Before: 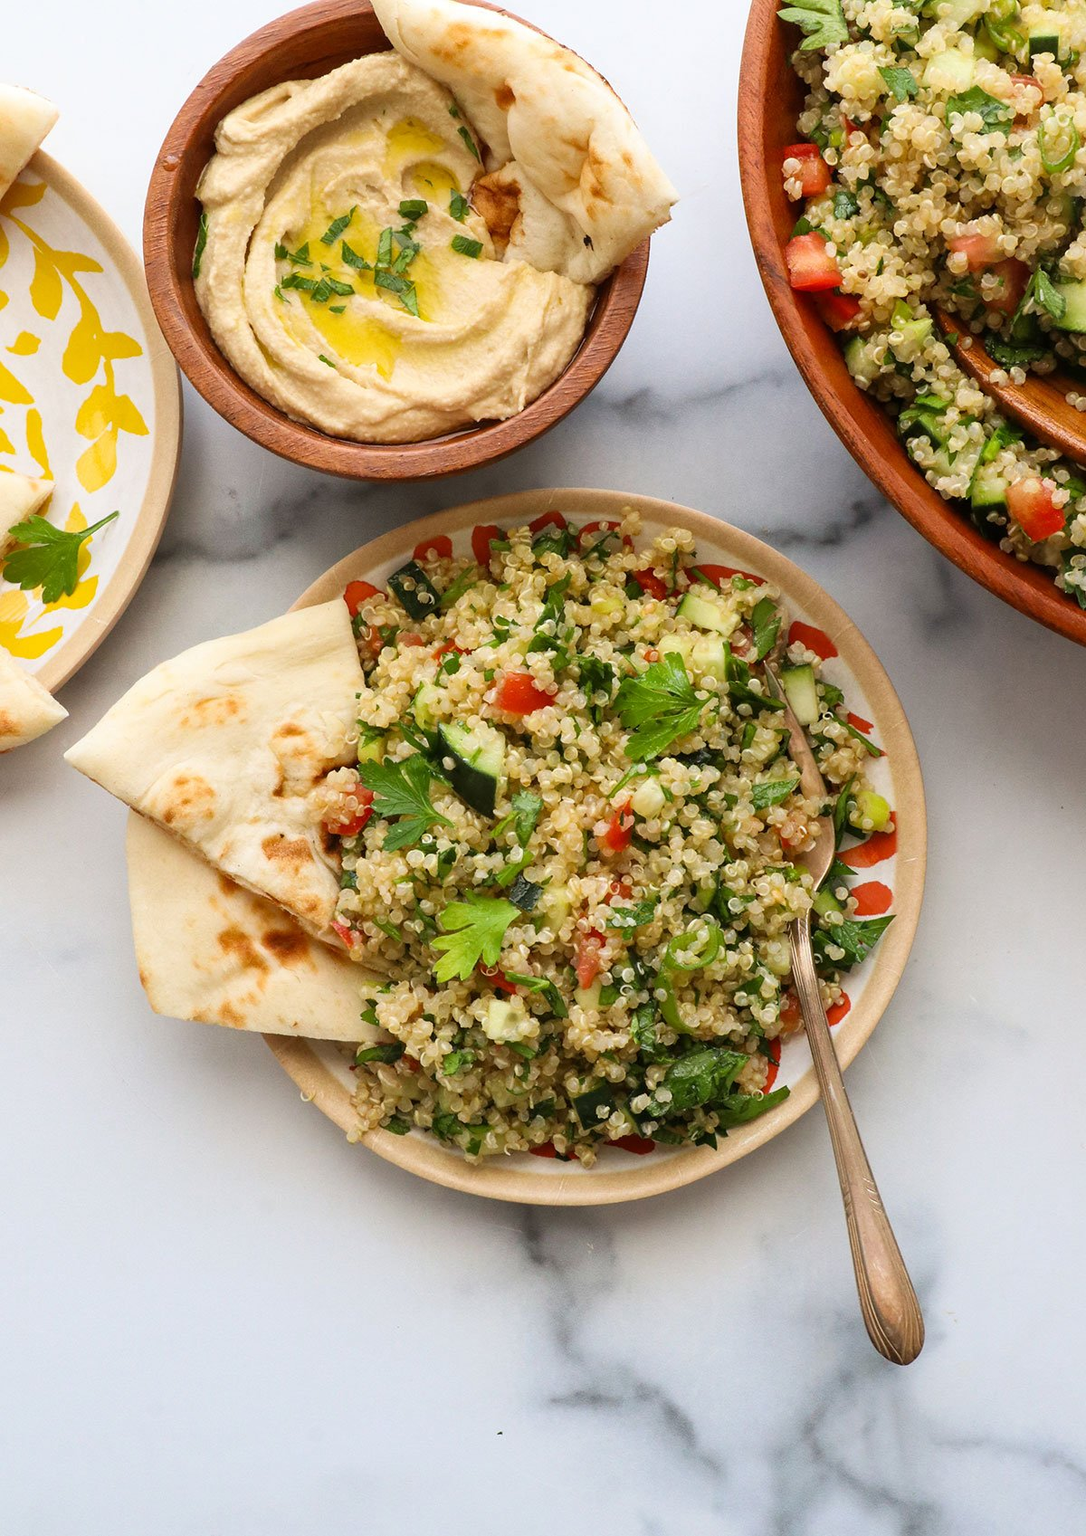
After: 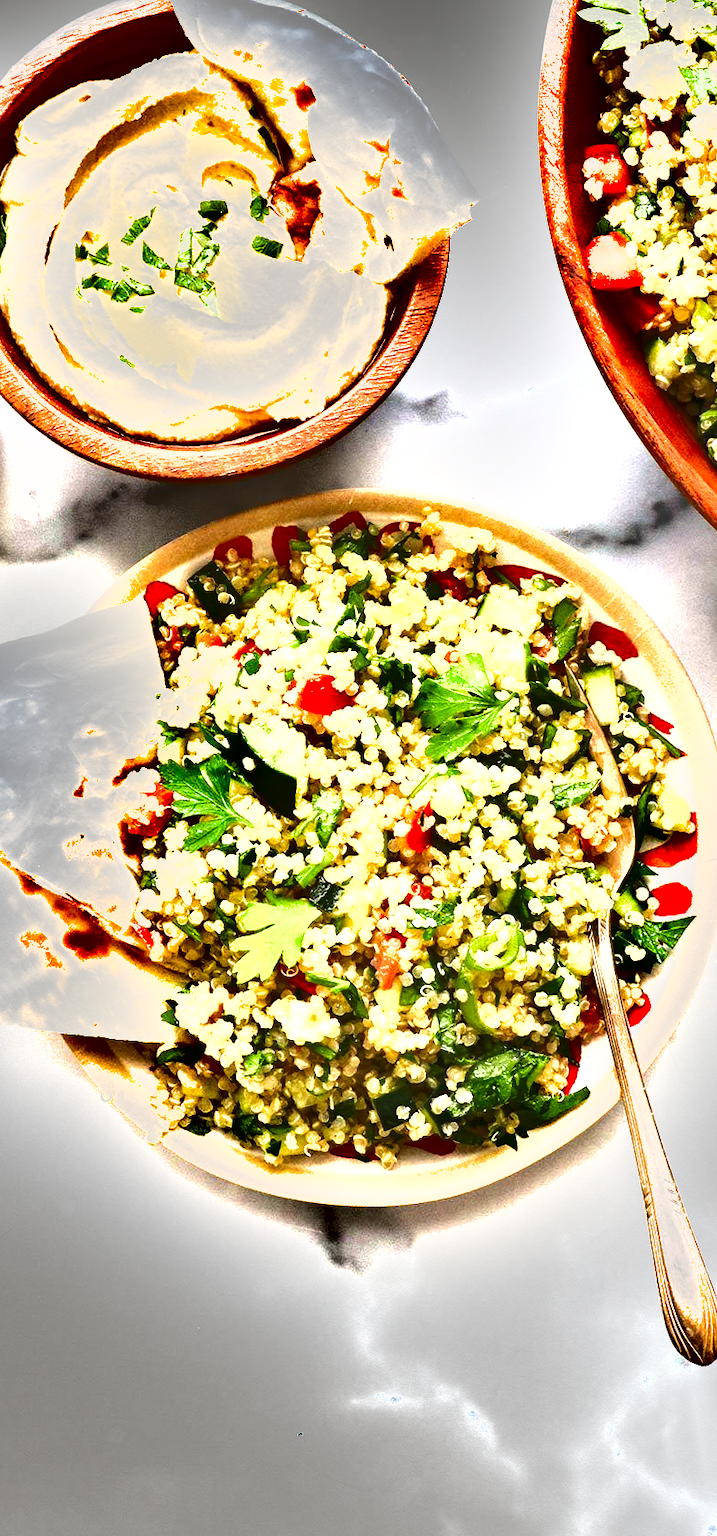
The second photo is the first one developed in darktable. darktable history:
exposure: black level correction 0, exposure 1.9 EV, compensate highlight preservation false
crop and rotate: left 18.442%, right 15.508%
shadows and highlights: shadows 60, soften with gaussian
local contrast: mode bilateral grid, contrast 10, coarseness 25, detail 110%, midtone range 0.2
